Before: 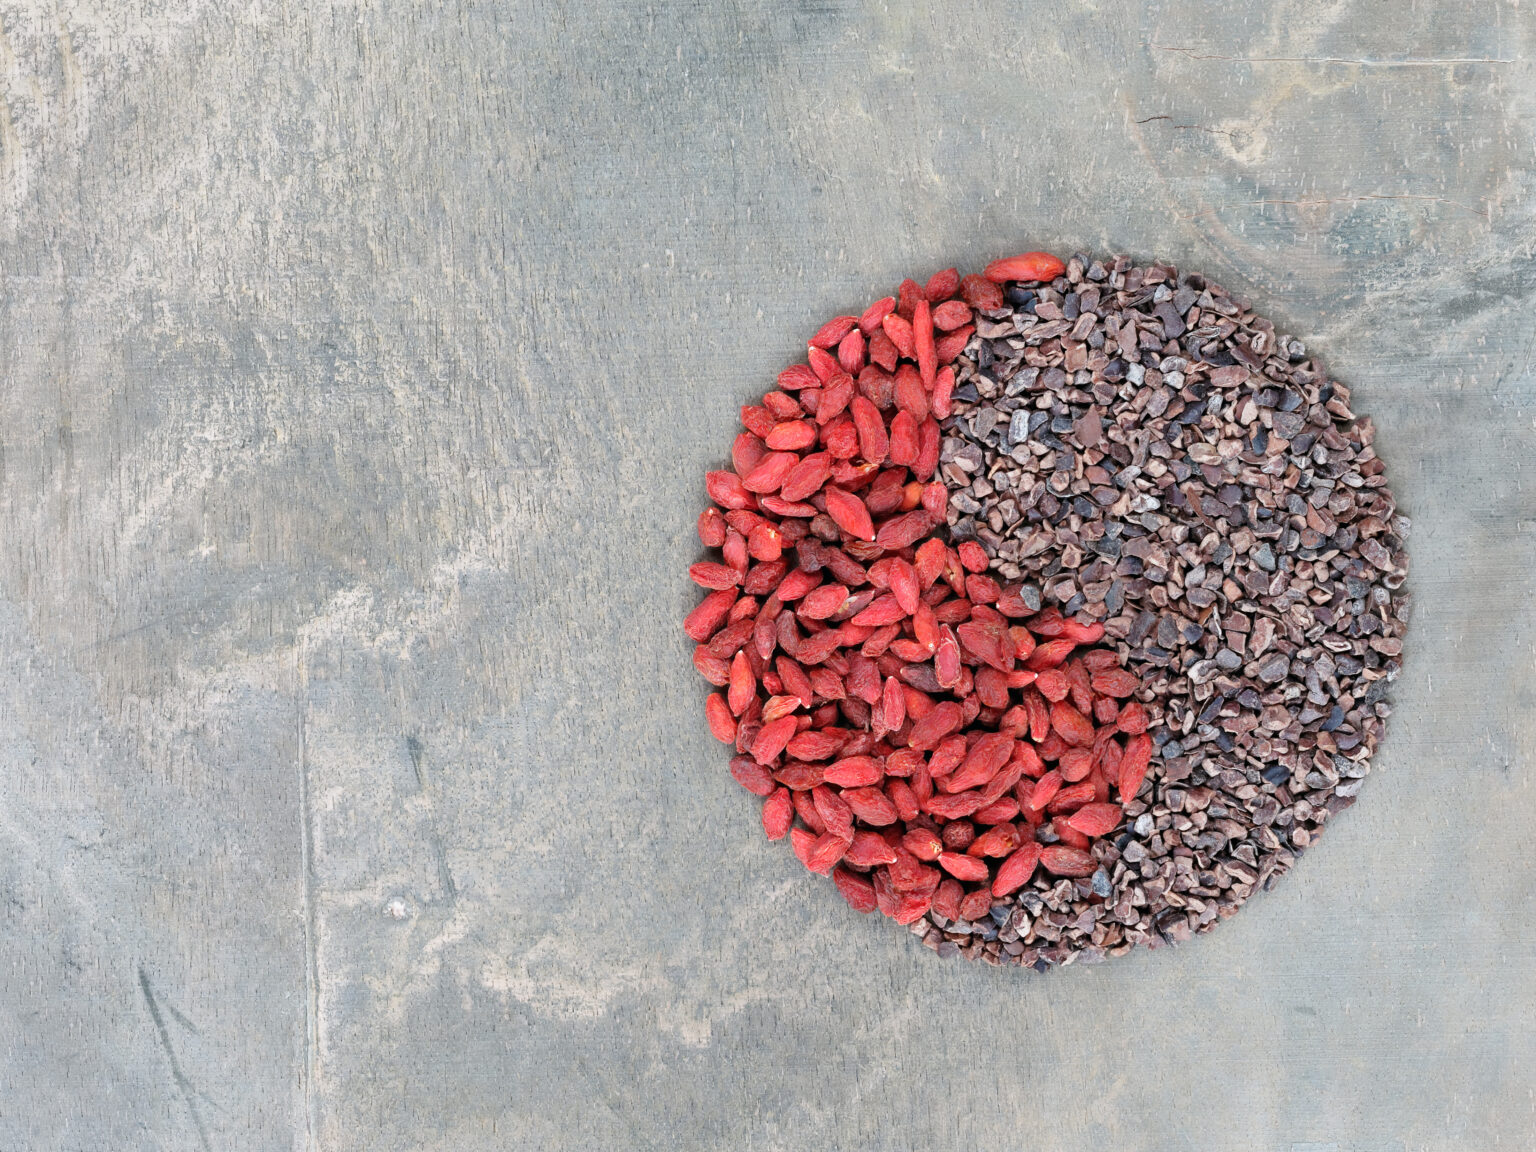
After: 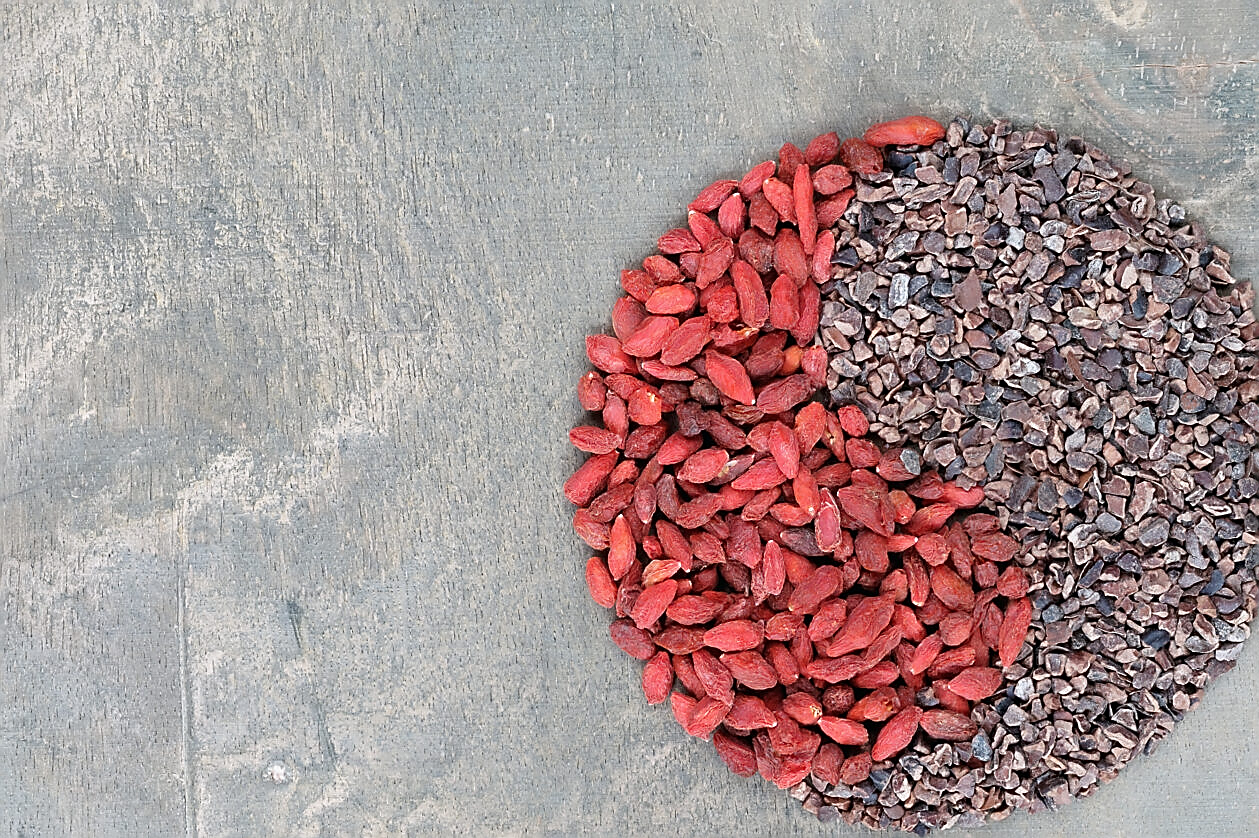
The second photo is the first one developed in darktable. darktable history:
contrast brightness saturation: saturation -0.05
crop: left 7.856%, top 11.836%, right 10.12%, bottom 15.387%
sharpen: radius 1.4, amount 1.25, threshold 0.7
